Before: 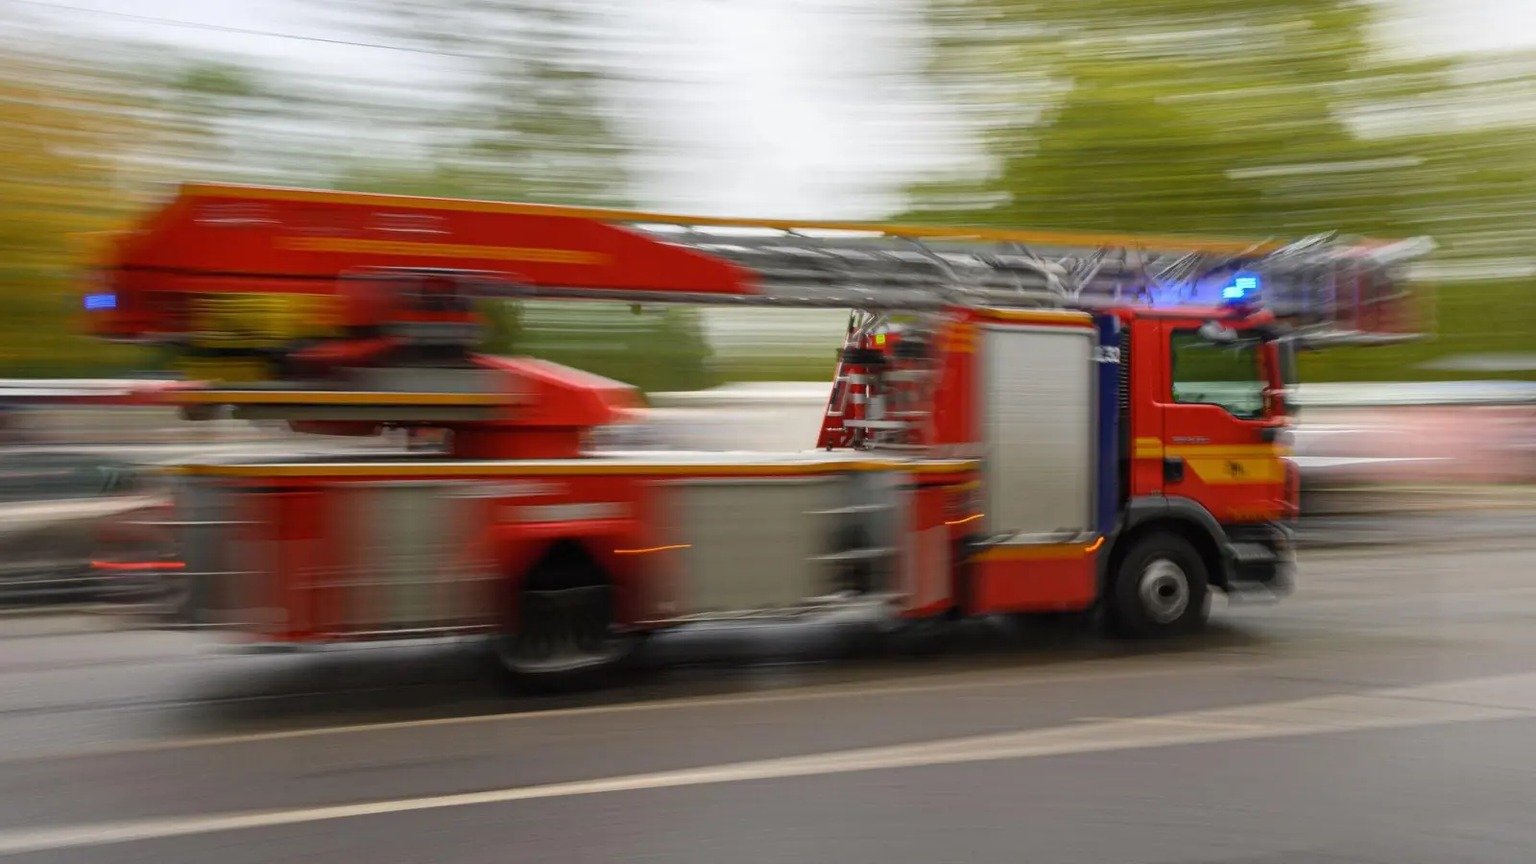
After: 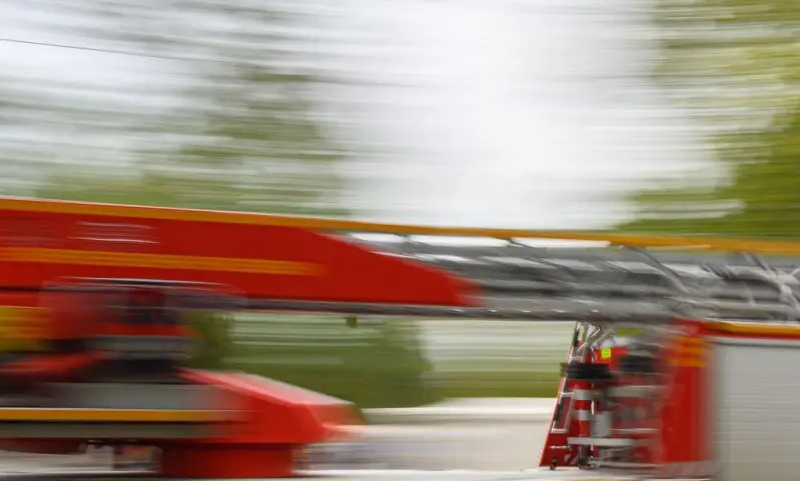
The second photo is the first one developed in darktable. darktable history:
crop: left 19.496%, right 30.467%, bottom 46.504%
